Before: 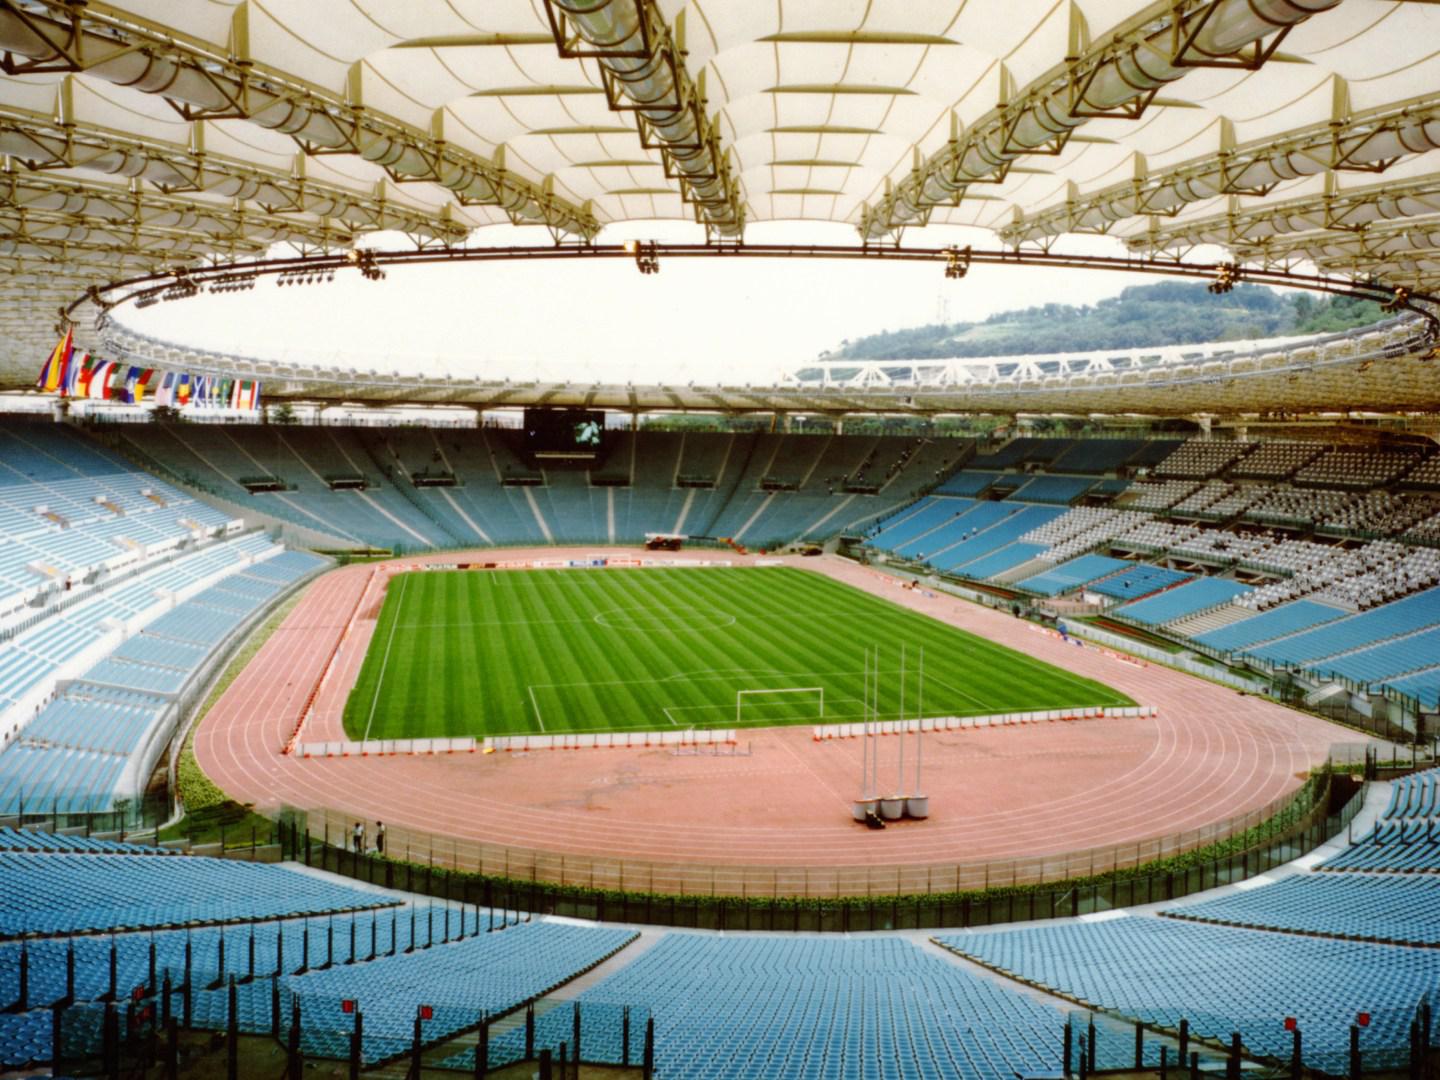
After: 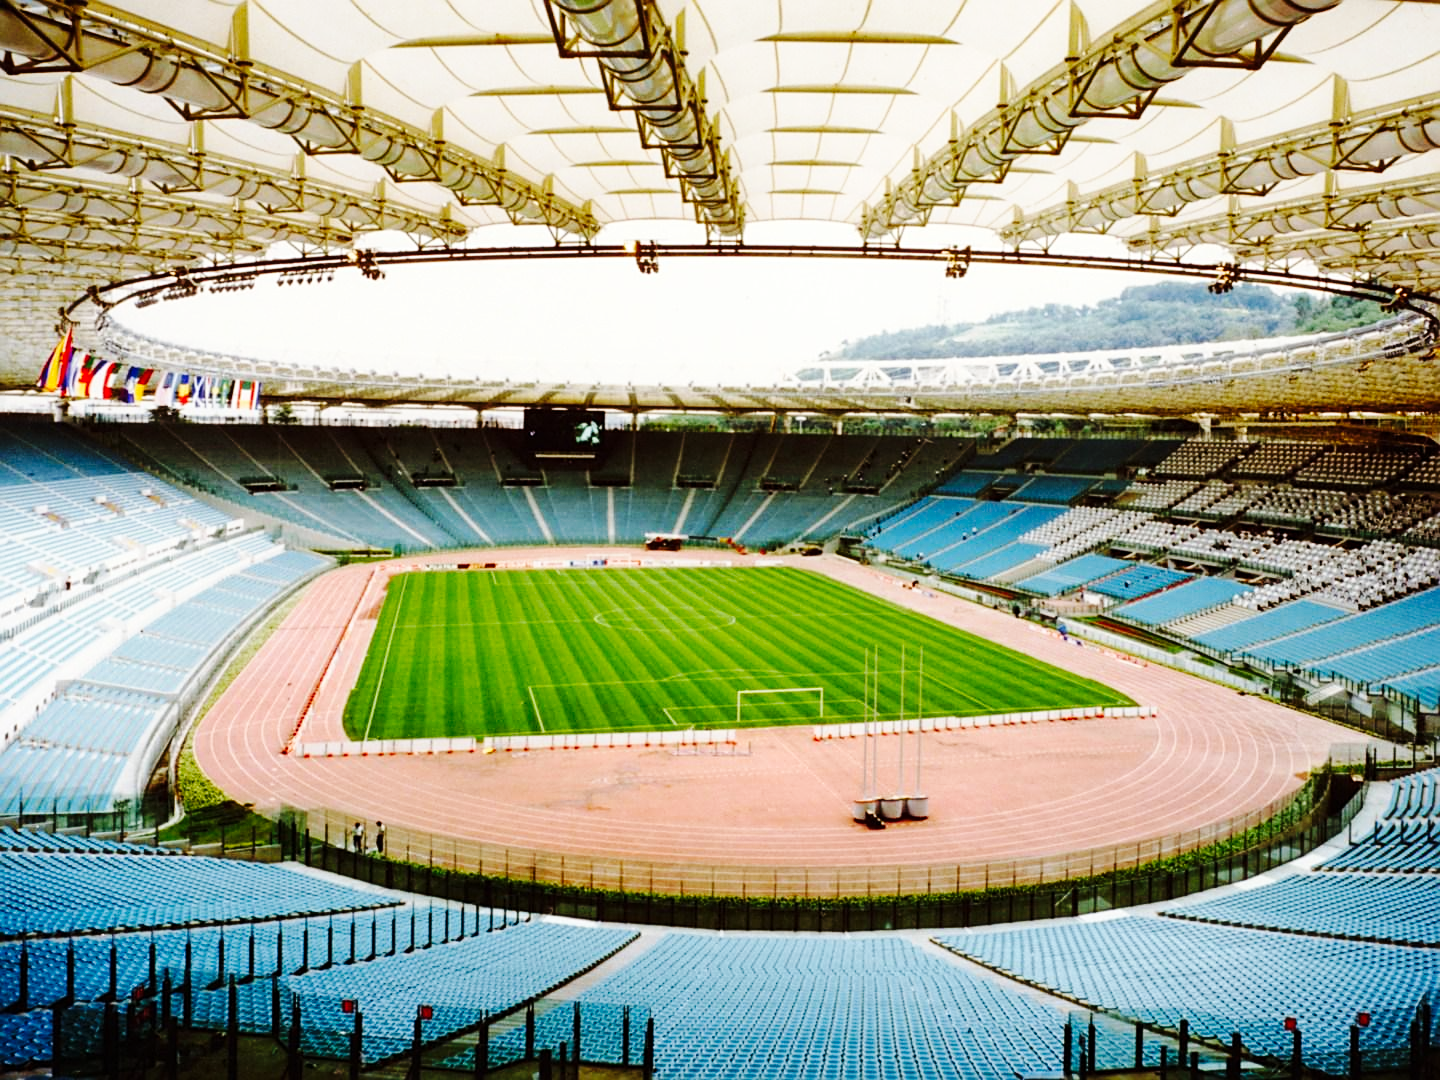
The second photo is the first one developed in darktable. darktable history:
base curve: curves: ch0 [(0, 0) (0.036, 0.025) (0.121, 0.166) (0.206, 0.329) (0.605, 0.79) (1, 1)], preserve colors none
sharpen: on, module defaults
